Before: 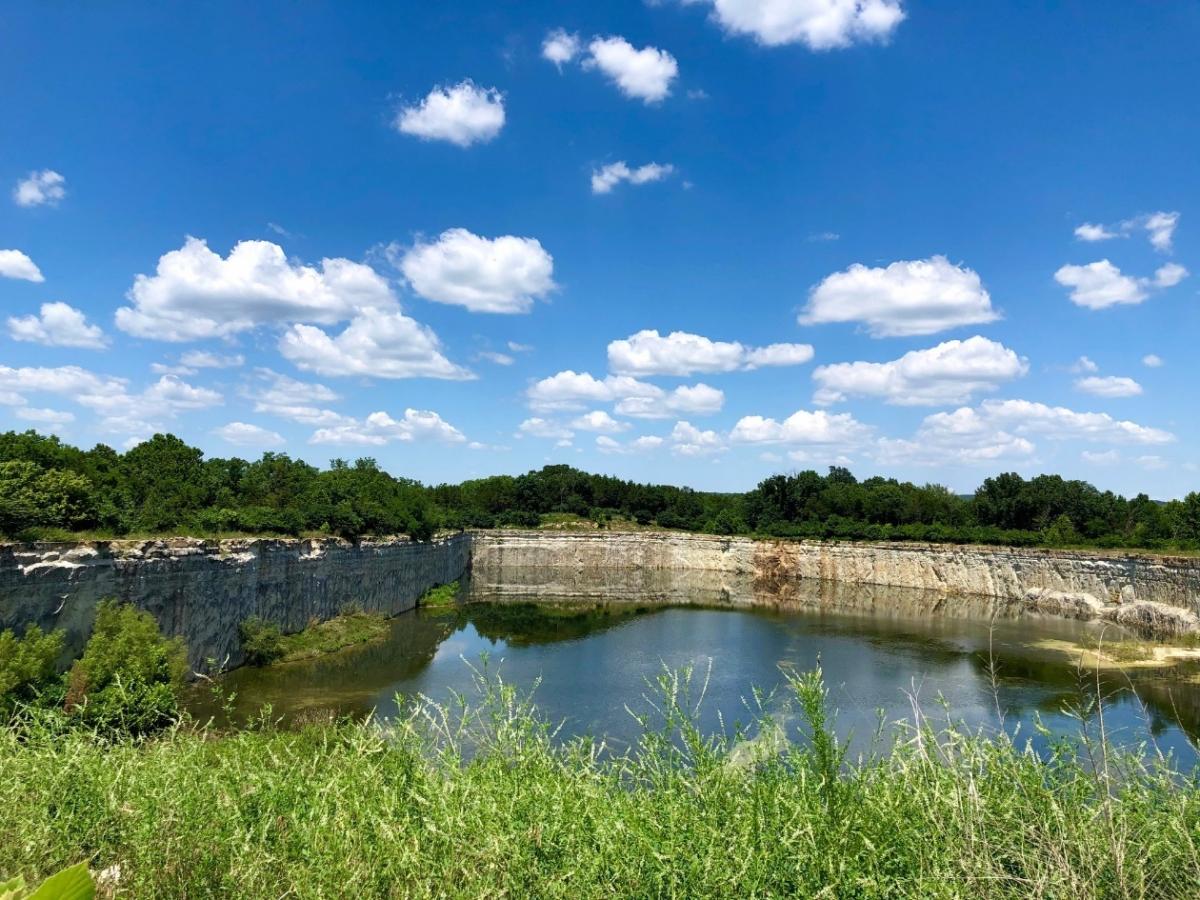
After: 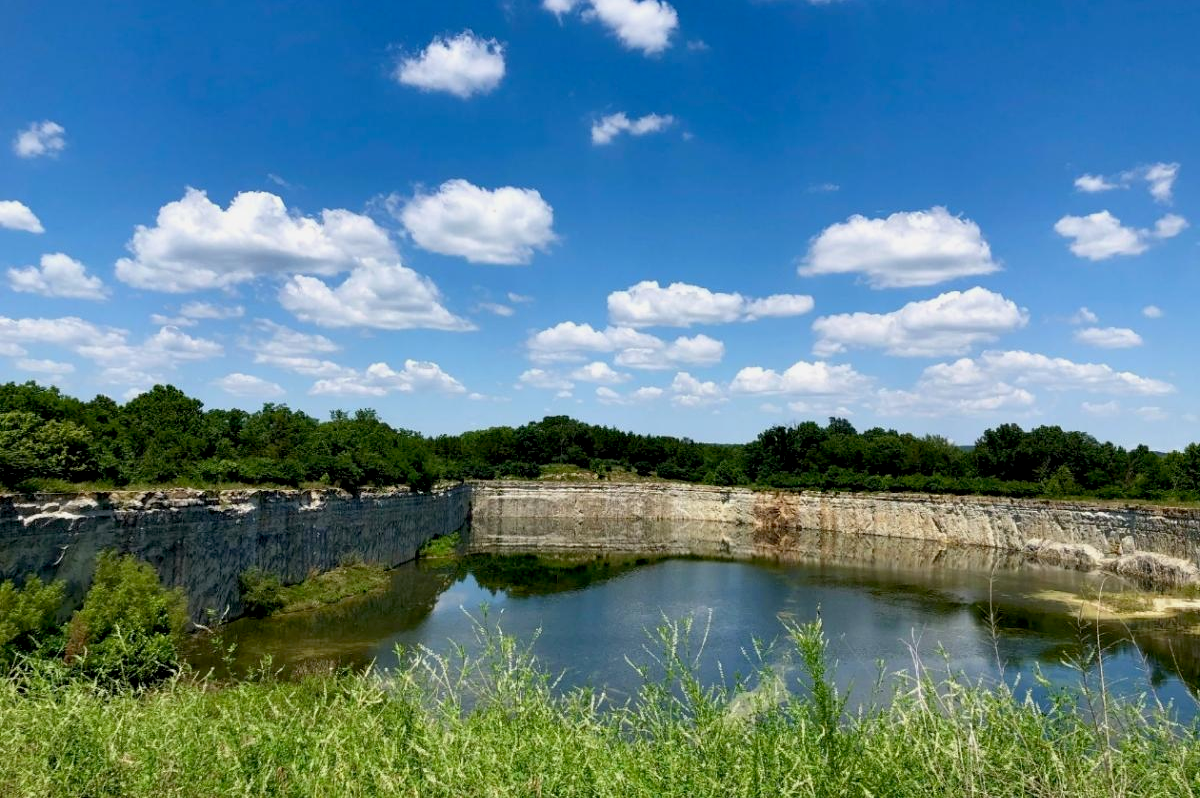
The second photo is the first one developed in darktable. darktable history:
crop and rotate: top 5.479%, bottom 5.785%
exposure: black level correction 0.009, exposure -0.16 EV, compensate highlight preservation false
